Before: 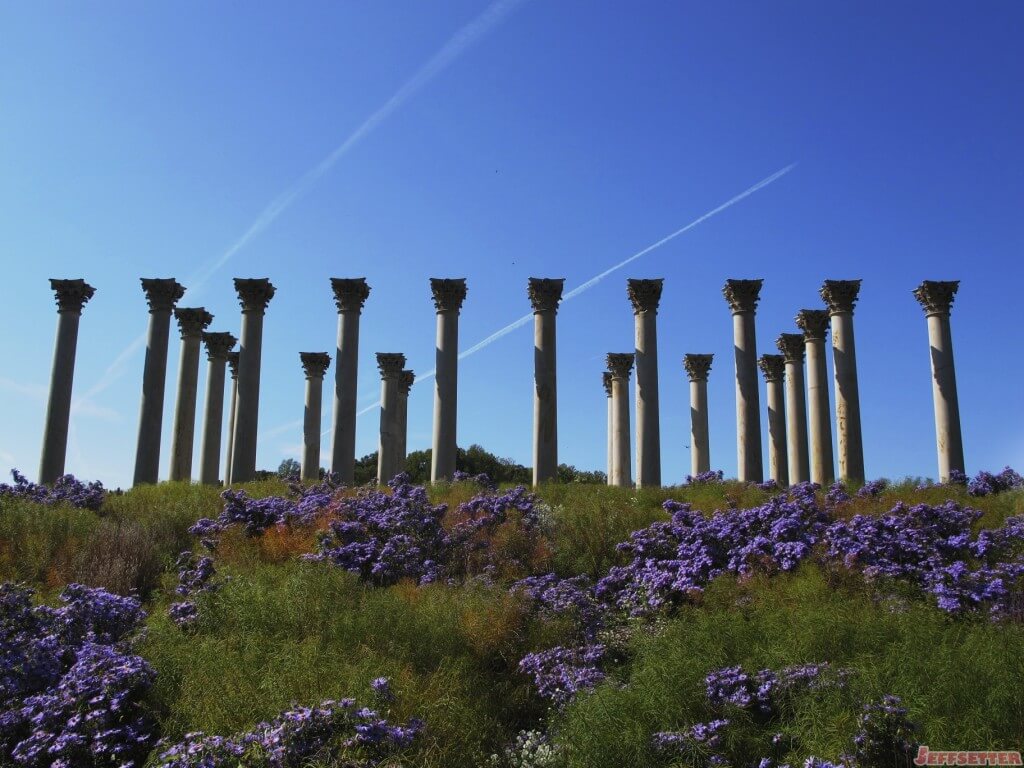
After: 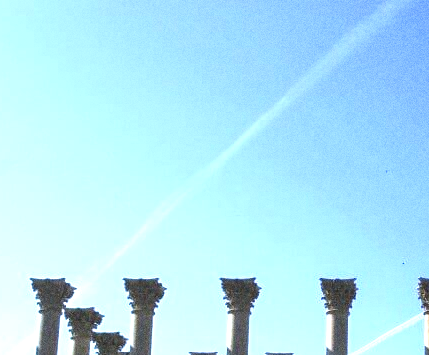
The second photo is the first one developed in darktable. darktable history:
exposure: black level correction 0, exposure 1.6 EV, compensate exposure bias true, compensate highlight preservation false
local contrast: on, module defaults
grain: coarseness 0.09 ISO, strength 40%
crop and rotate: left 10.817%, top 0.062%, right 47.194%, bottom 53.626%
